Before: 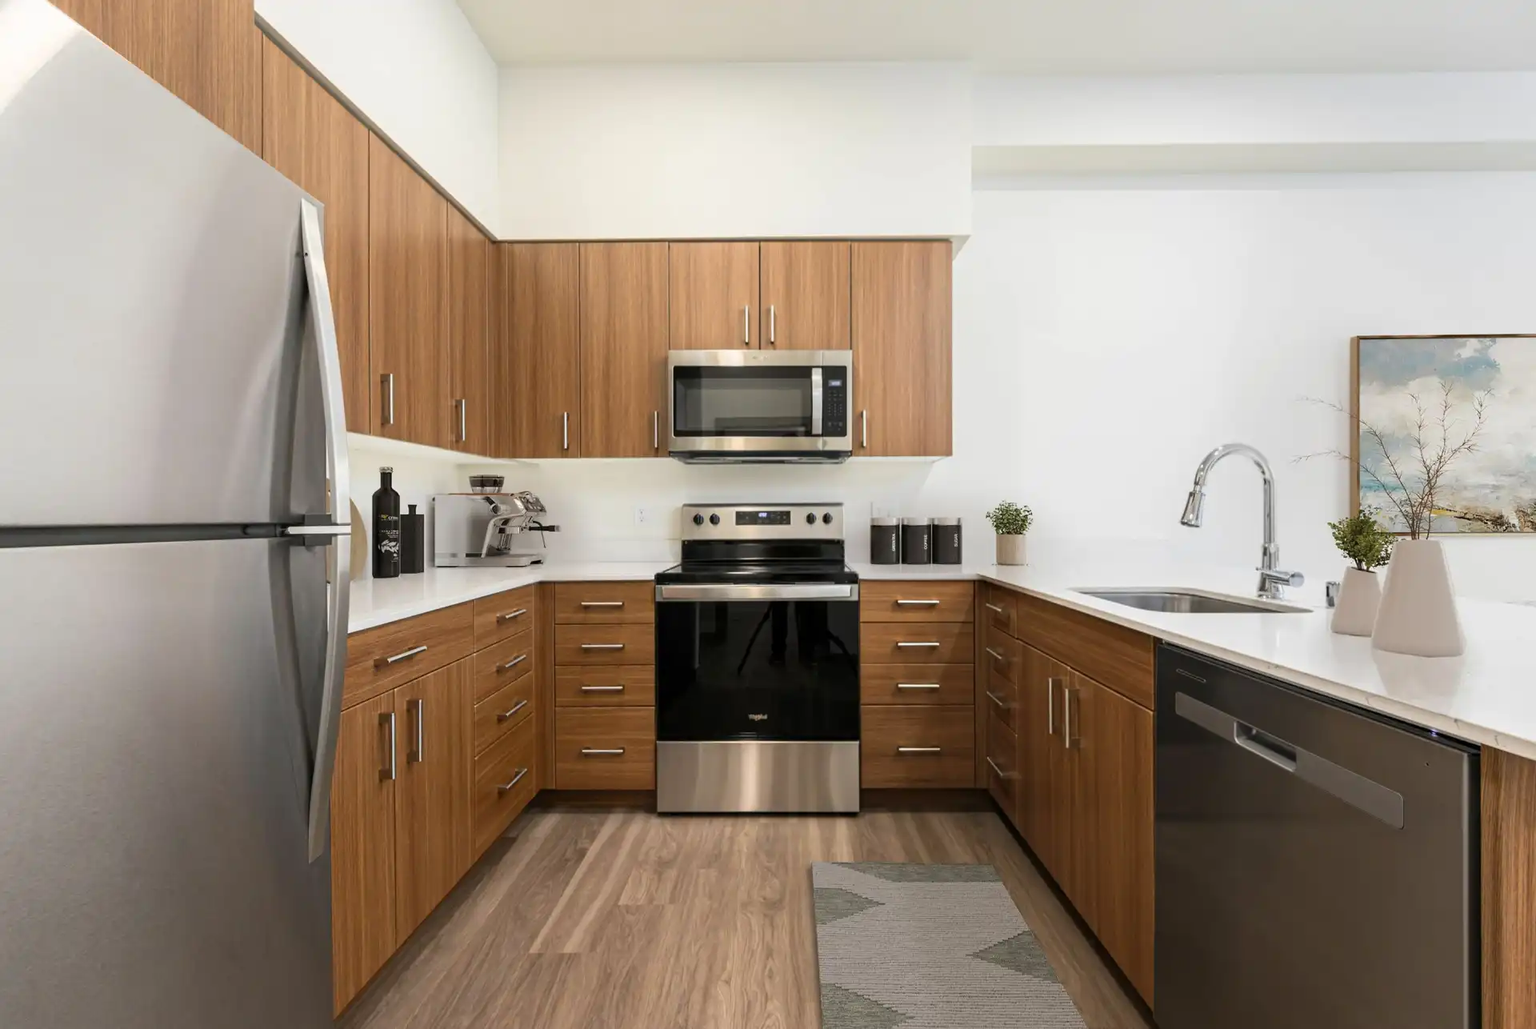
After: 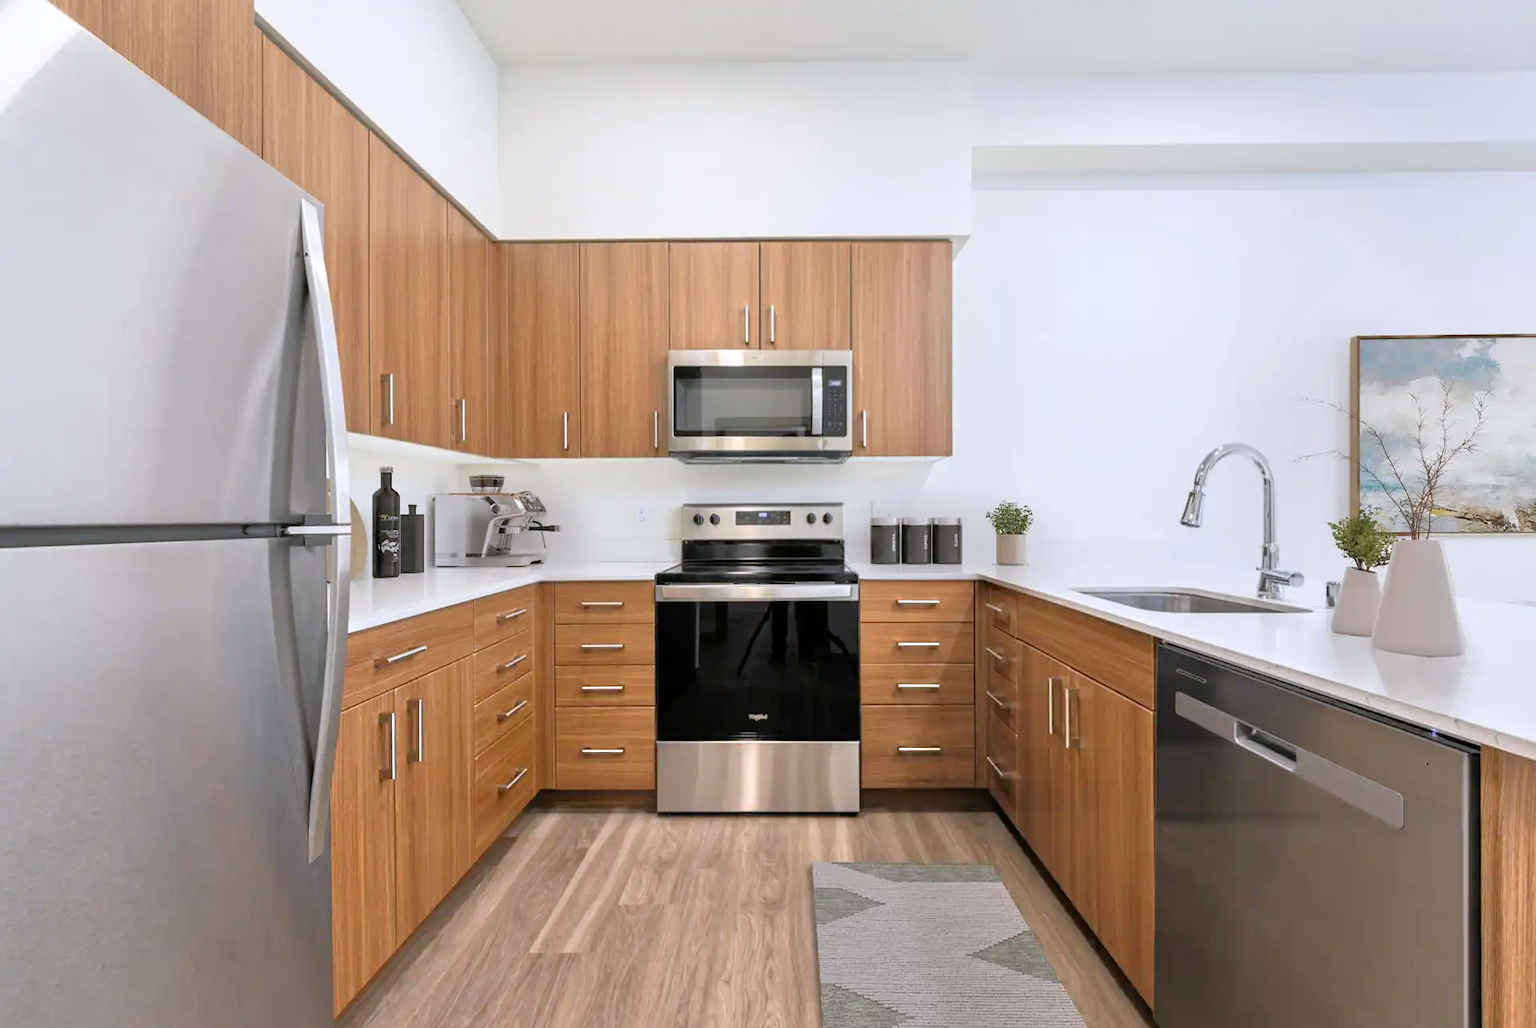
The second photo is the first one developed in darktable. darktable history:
tone equalizer: -7 EV 0.15 EV, -6 EV 0.6 EV, -5 EV 1.15 EV, -4 EV 1.33 EV, -3 EV 1.15 EV, -2 EV 0.6 EV, -1 EV 0.15 EV, mask exposure compensation -0.5 EV
color calibration: illuminant as shot in camera, x 0.358, y 0.373, temperature 4628.91 K
